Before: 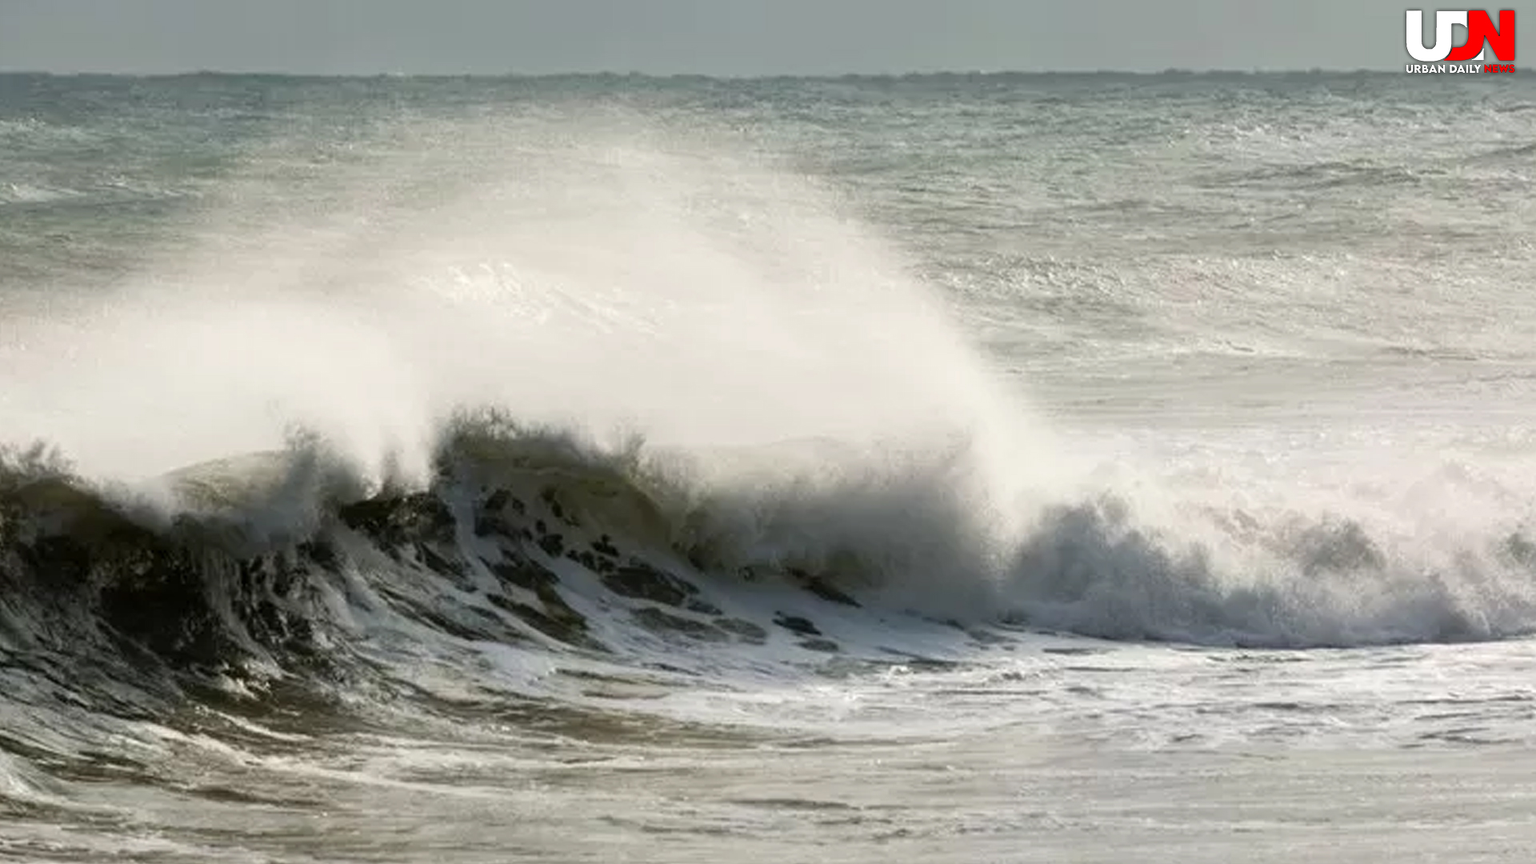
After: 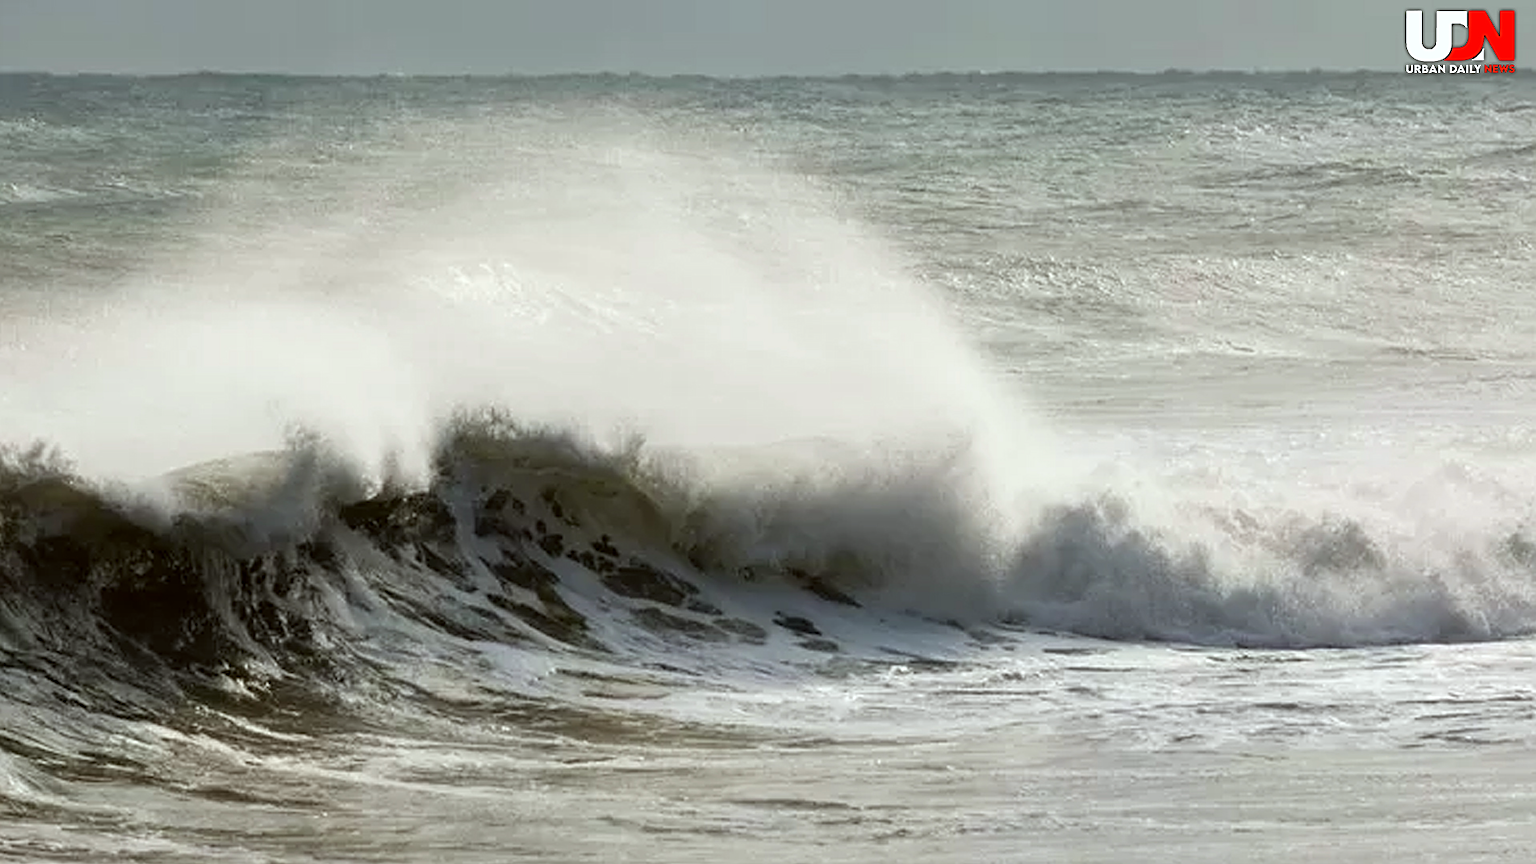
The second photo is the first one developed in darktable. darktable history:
color correction: highlights a* -2.73, highlights b* -2.09, shadows a* 2.41, shadows b* 2.73
sharpen: on, module defaults
